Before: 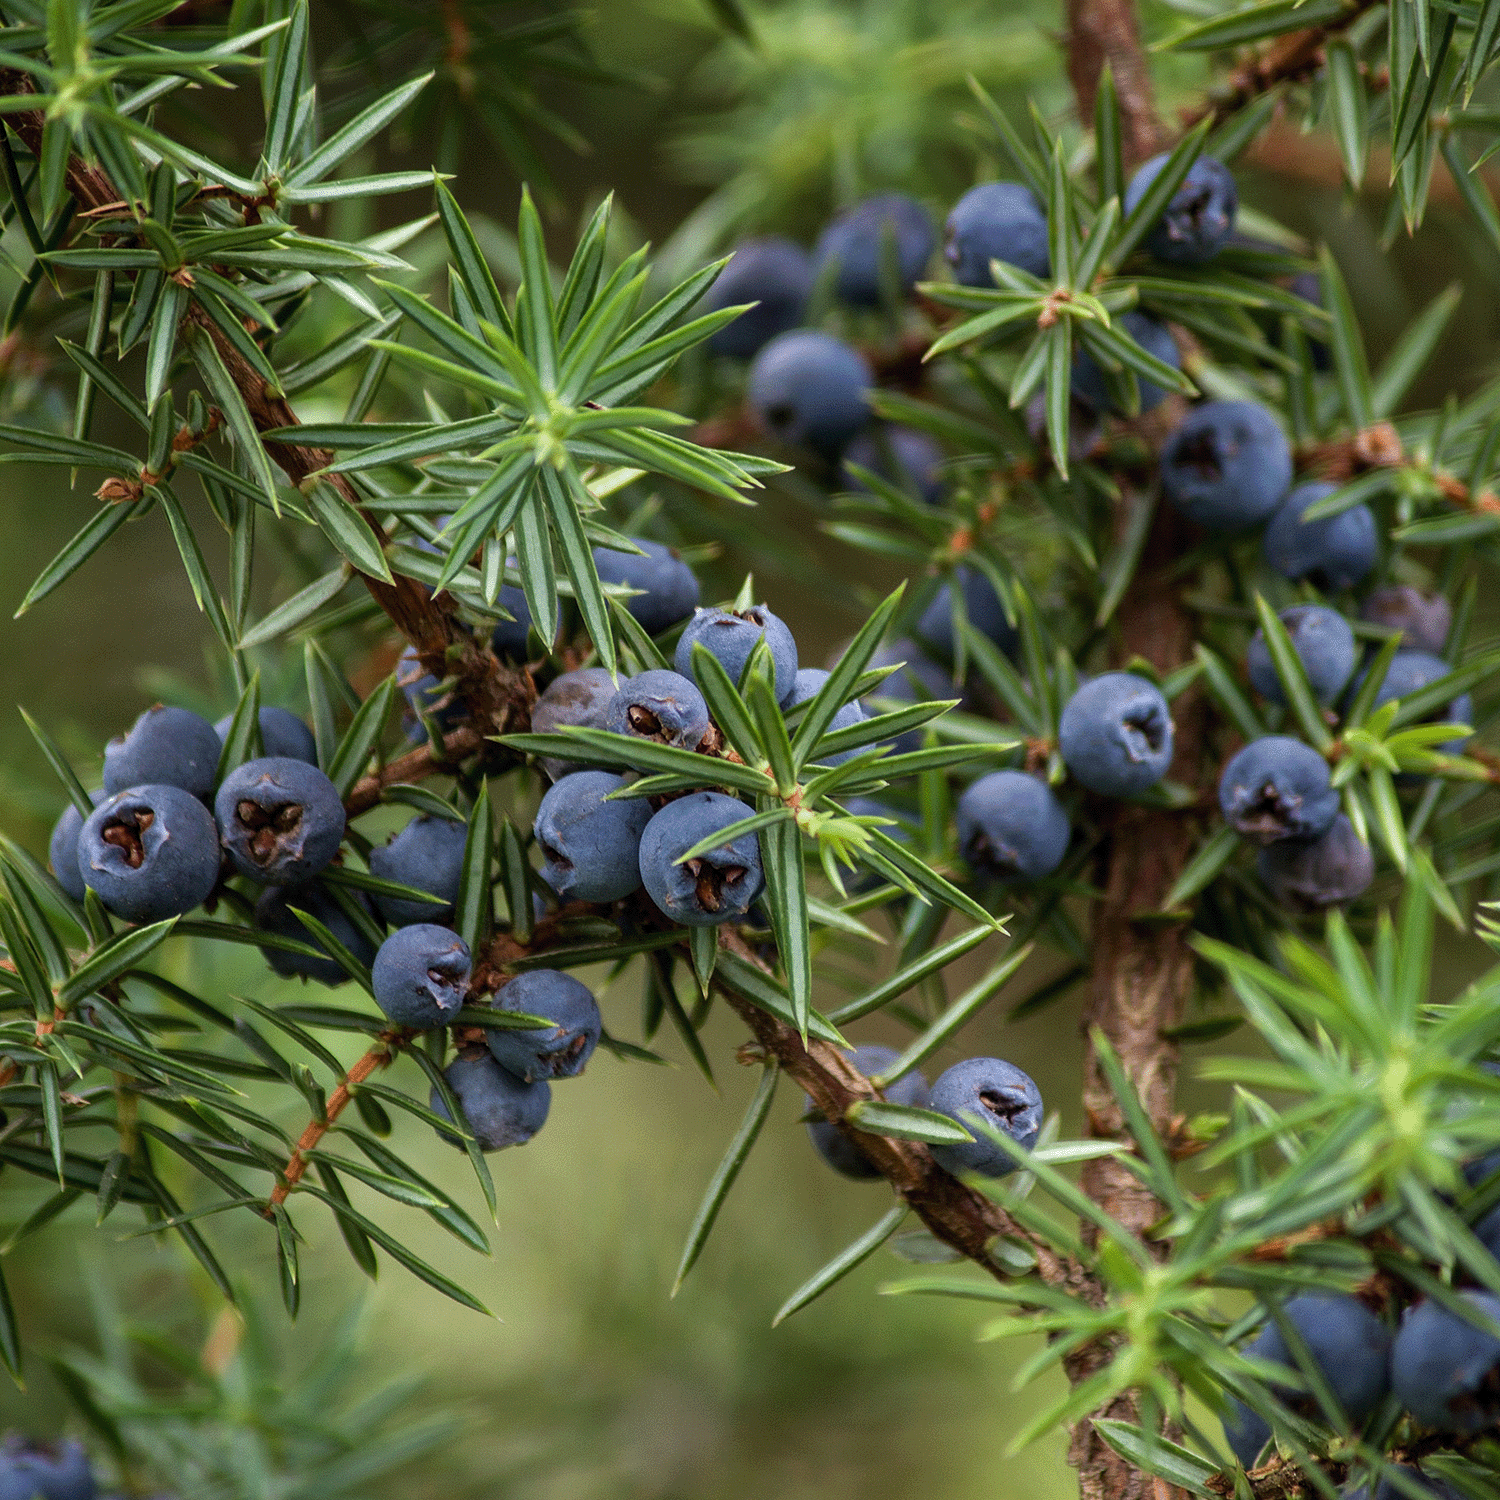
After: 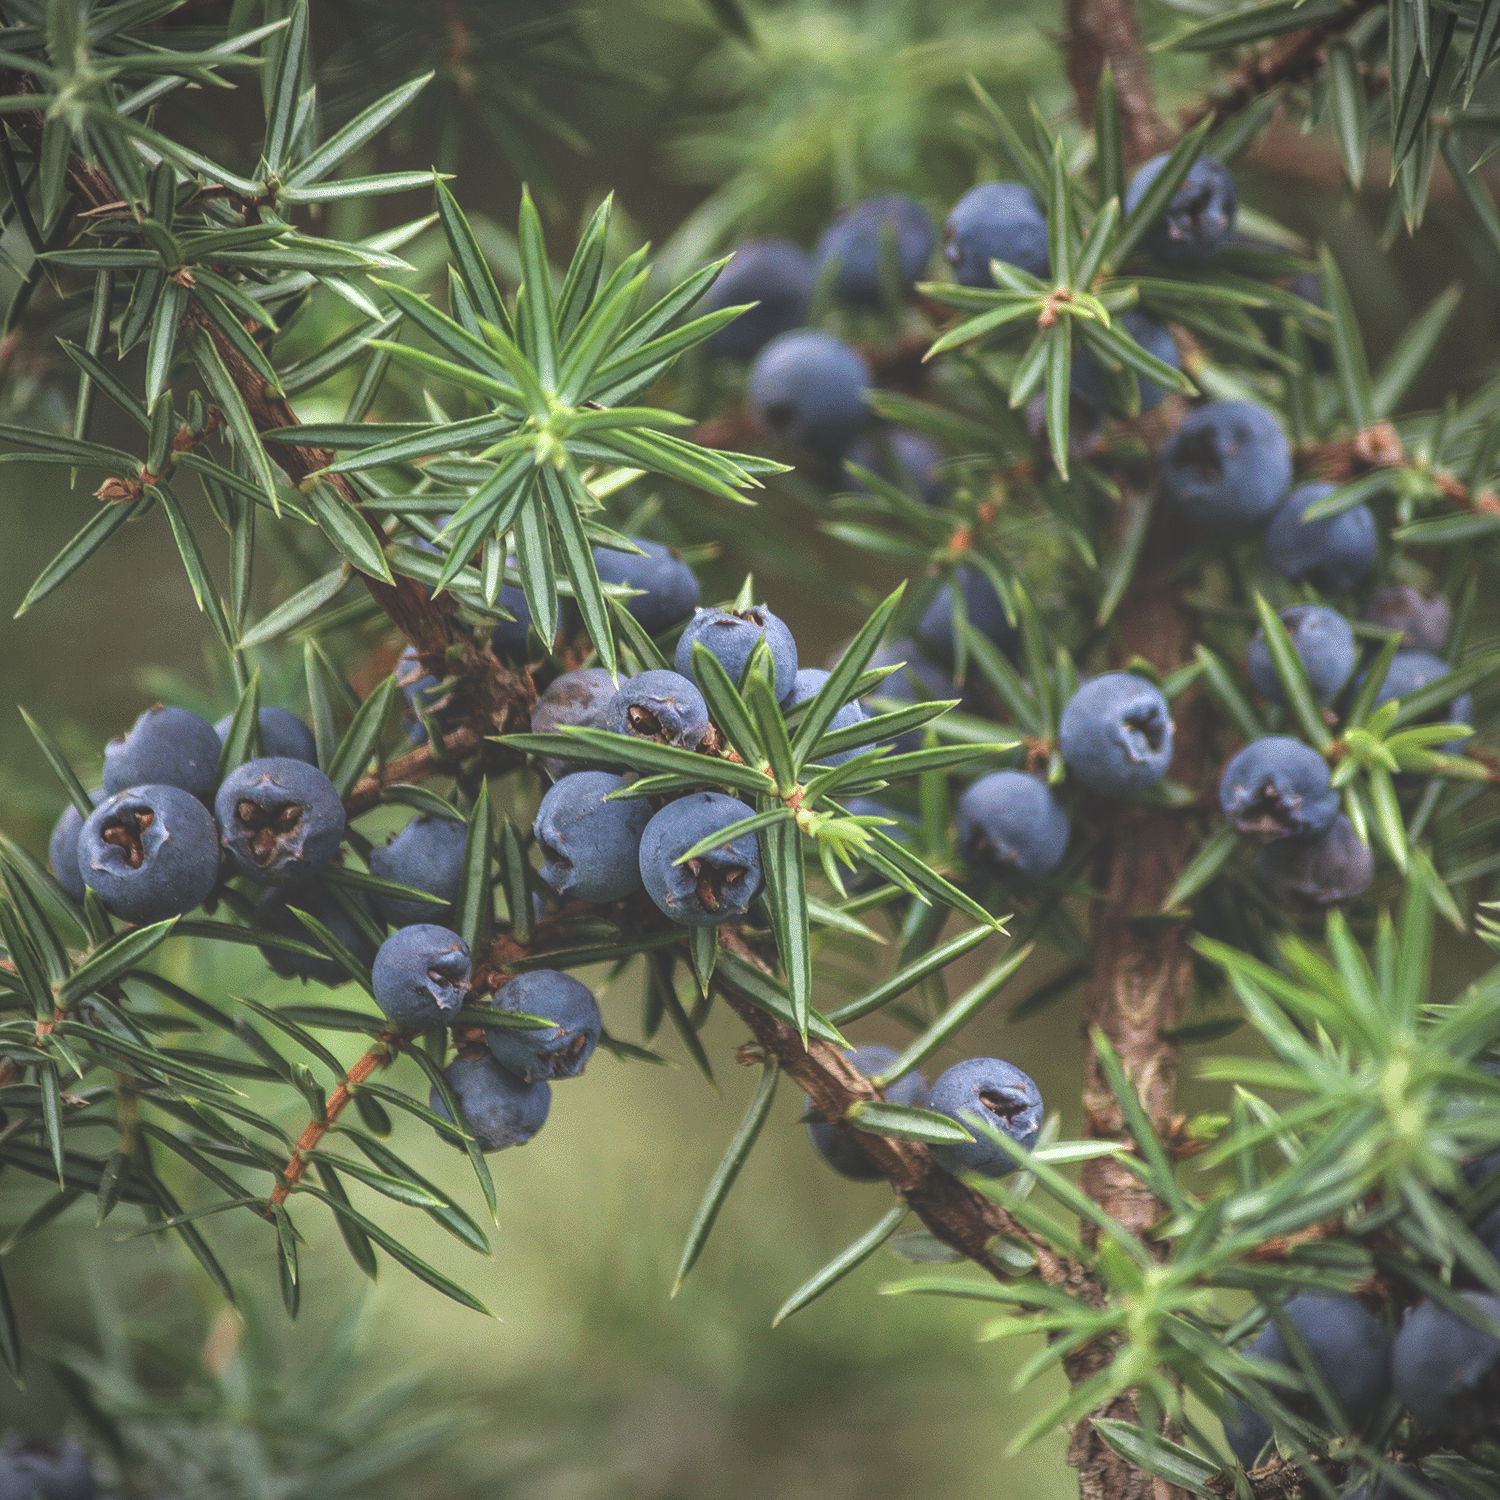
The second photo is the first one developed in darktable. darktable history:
local contrast: on, module defaults
shadows and highlights: white point adjustment 0.149, highlights -69.61, soften with gaussian
exposure: black level correction -0.042, exposure 0.06 EV, compensate highlight preservation false
vignetting: fall-off radius 60.83%
